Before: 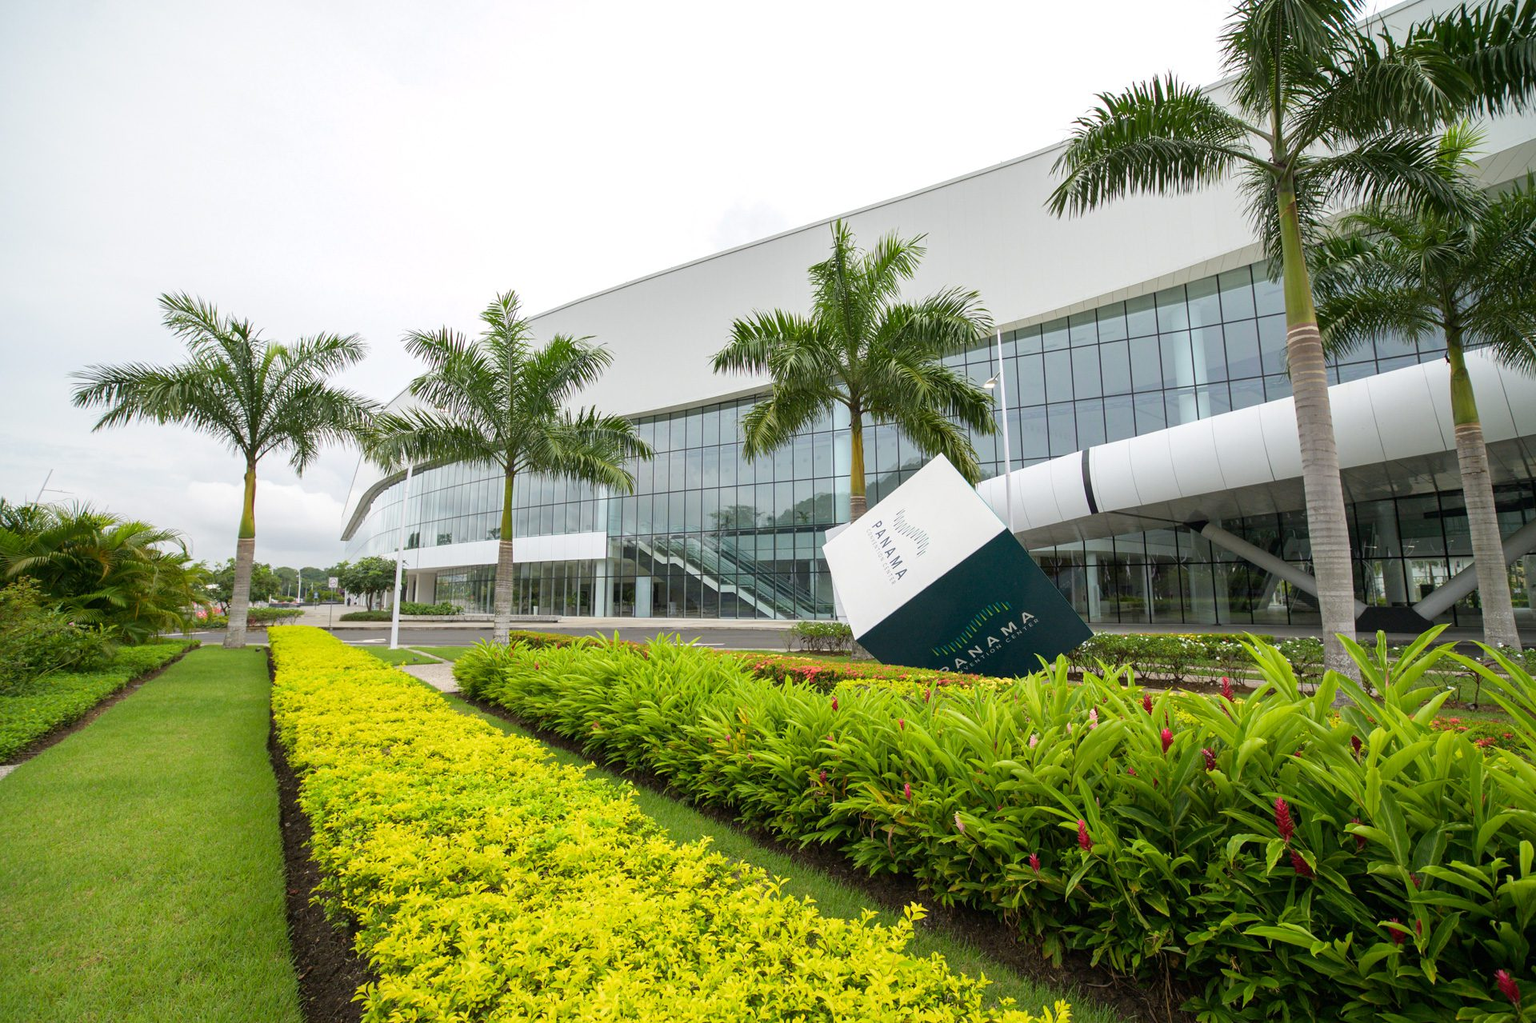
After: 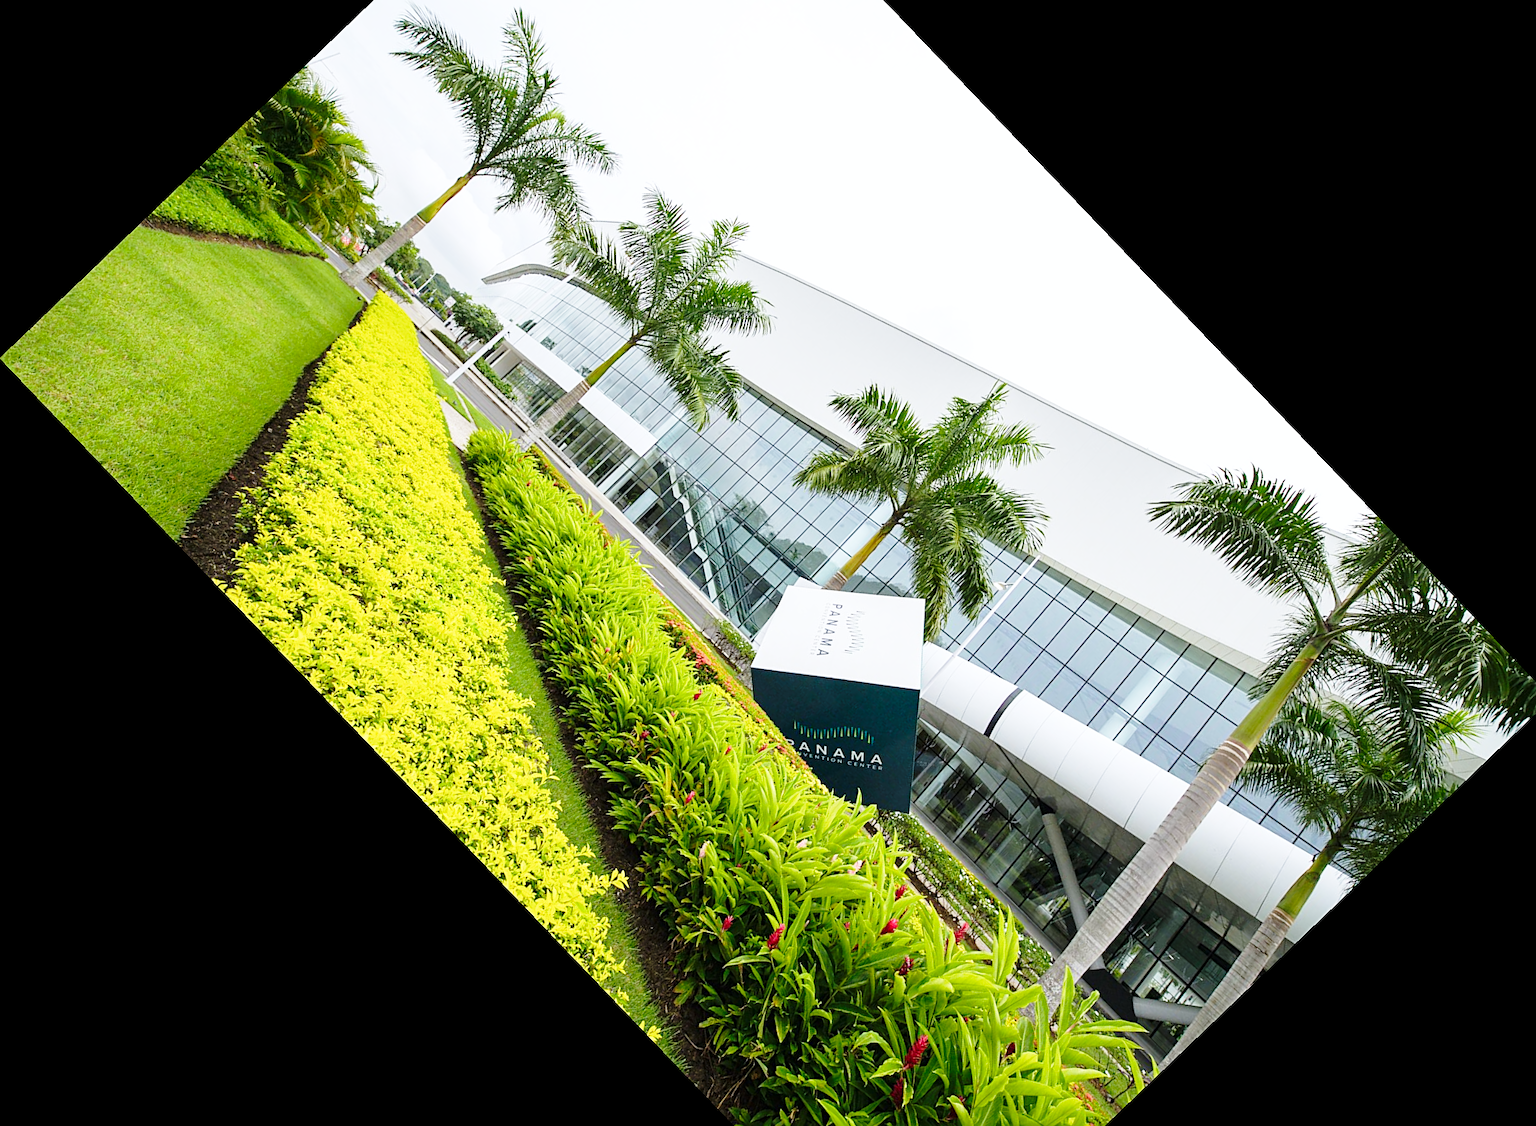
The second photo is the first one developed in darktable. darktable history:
base curve: curves: ch0 [(0, 0) (0.028, 0.03) (0.121, 0.232) (0.46, 0.748) (0.859, 0.968) (1, 1)], preserve colors none
rotate and perspective: rotation -2.12°, lens shift (vertical) 0.009, lens shift (horizontal) -0.008, automatic cropping original format, crop left 0.036, crop right 0.964, crop top 0.05, crop bottom 0.959
sharpen: on, module defaults
crop and rotate: angle -46.26°, top 16.234%, right 0.912%, bottom 11.704%
white balance: red 0.976, blue 1.04
